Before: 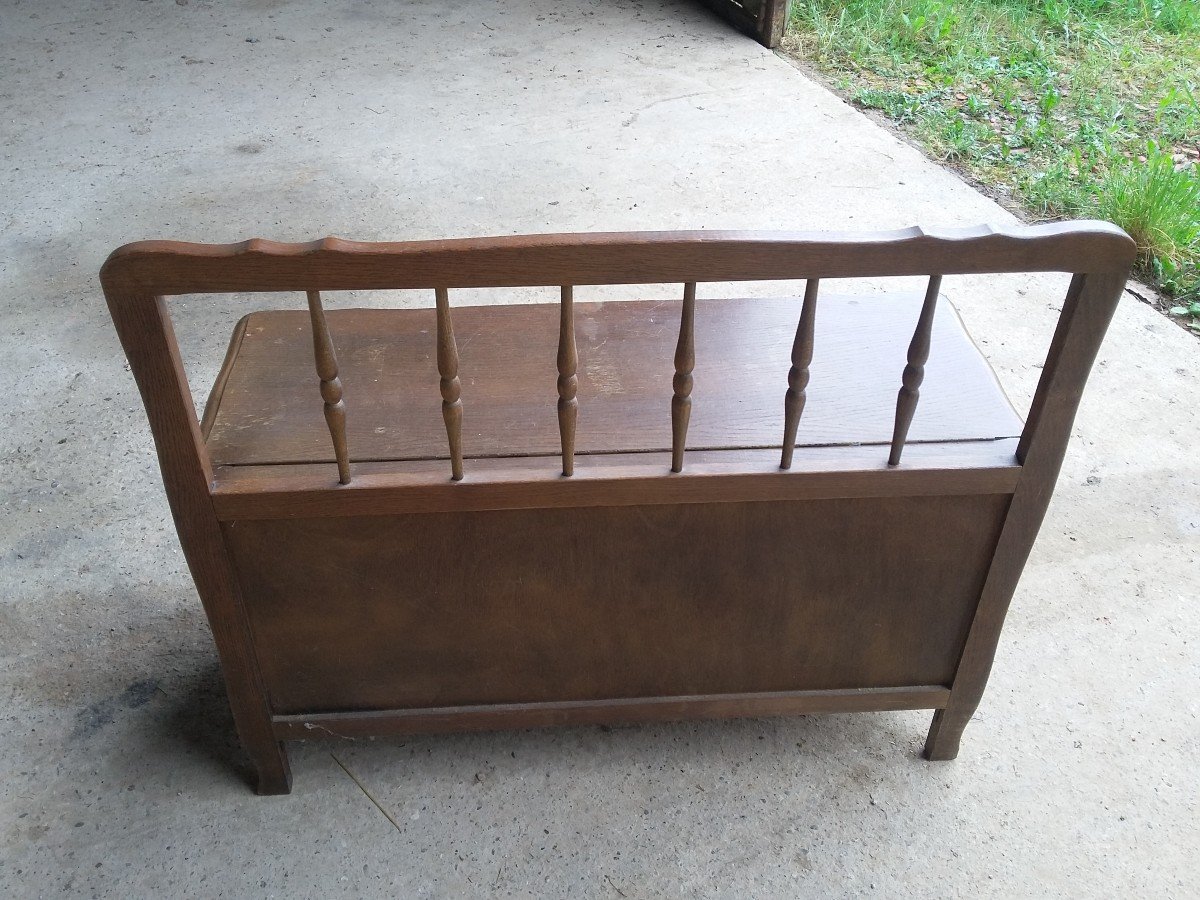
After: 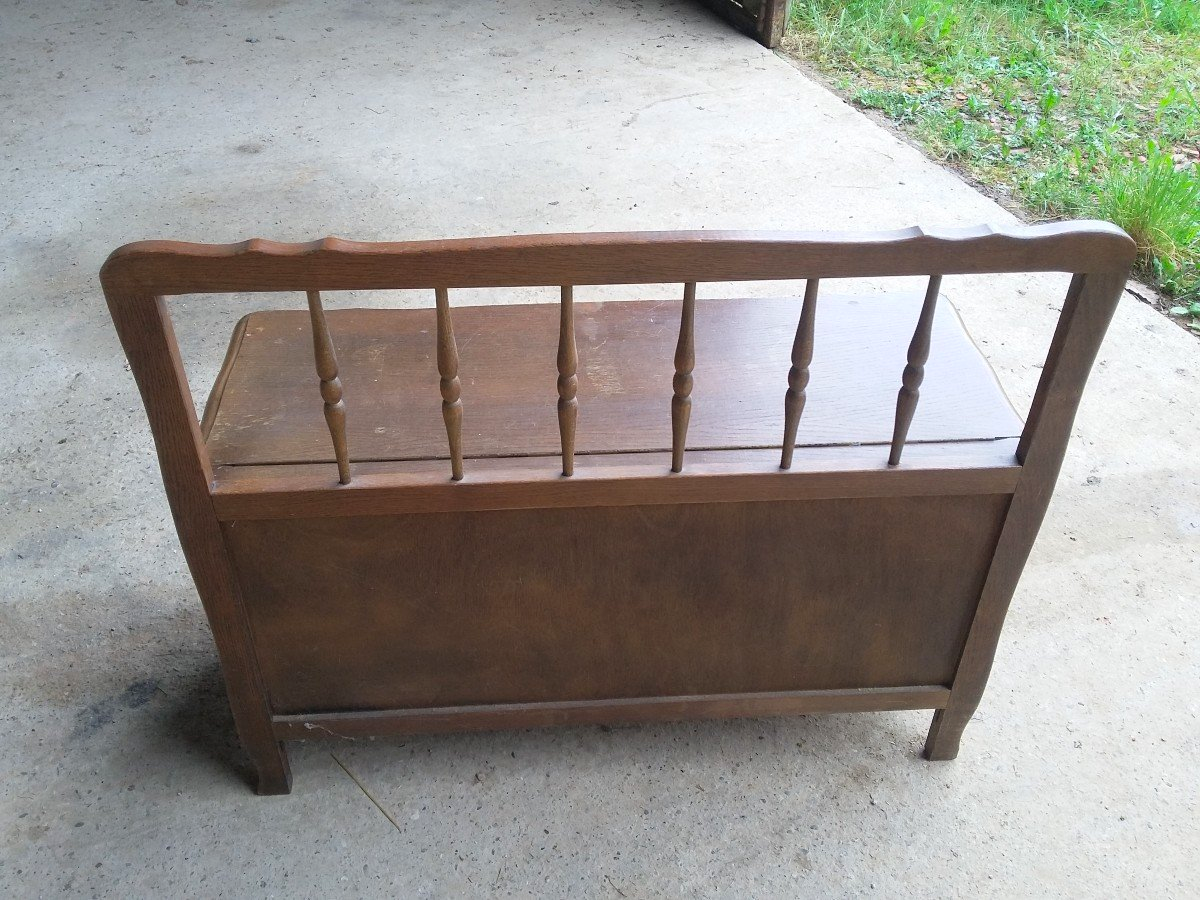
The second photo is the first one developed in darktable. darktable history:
contrast brightness saturation: contrast 0.035, brightness 0.059, saturation 0.127
